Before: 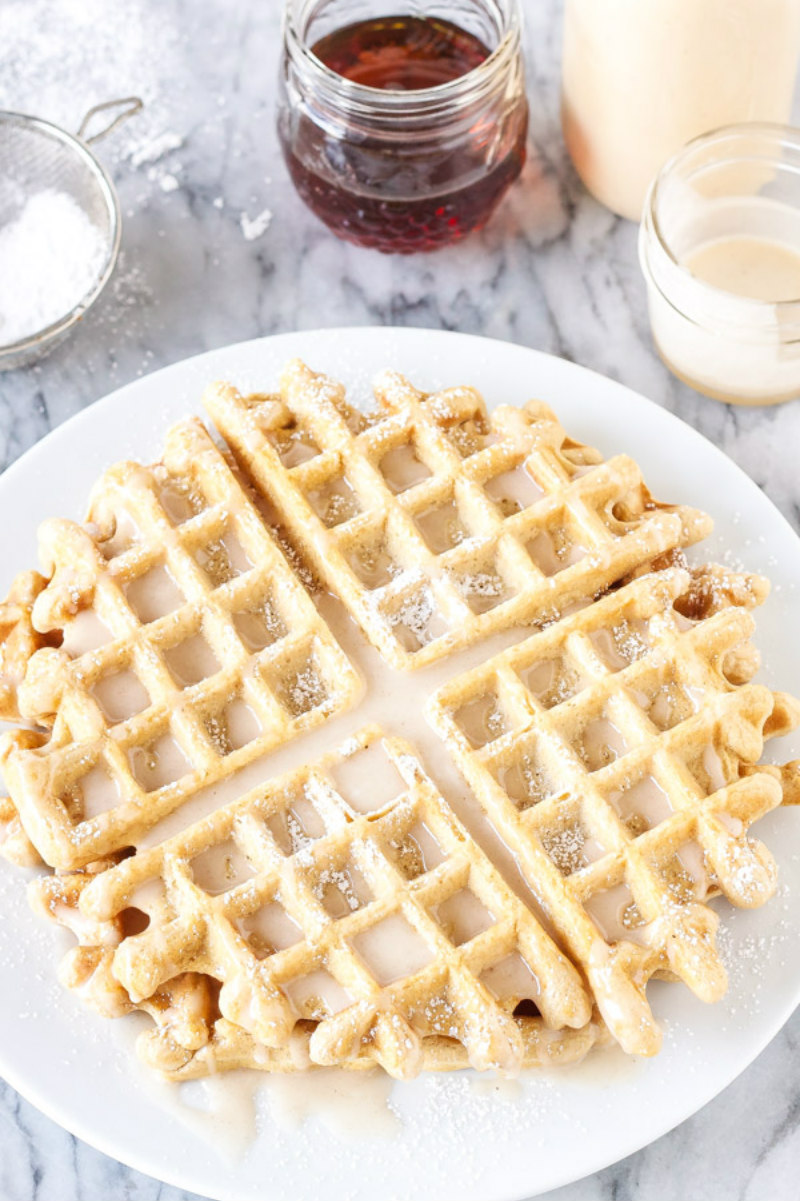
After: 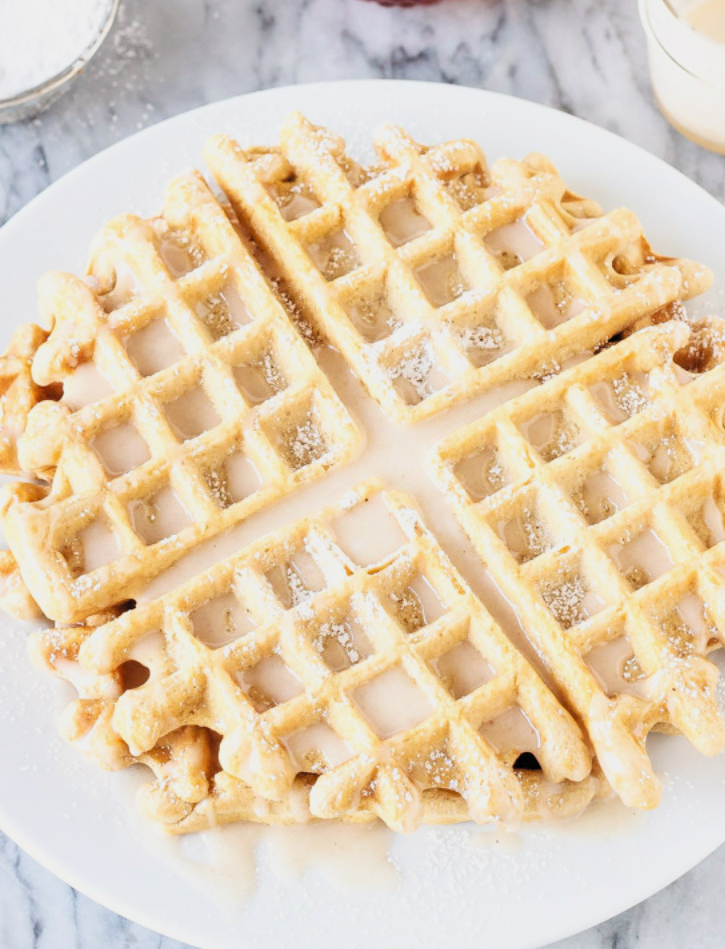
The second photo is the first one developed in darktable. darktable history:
filmic rgb: black relative exposure -5.04 EV, white relative exposure 3.18 EV, hardness 3.43, contrast 1.186, highlights saturation mix -30.74%, color science v6 (2022)
crop: top 20.645%, right 9.37%, bottom 0.302%
